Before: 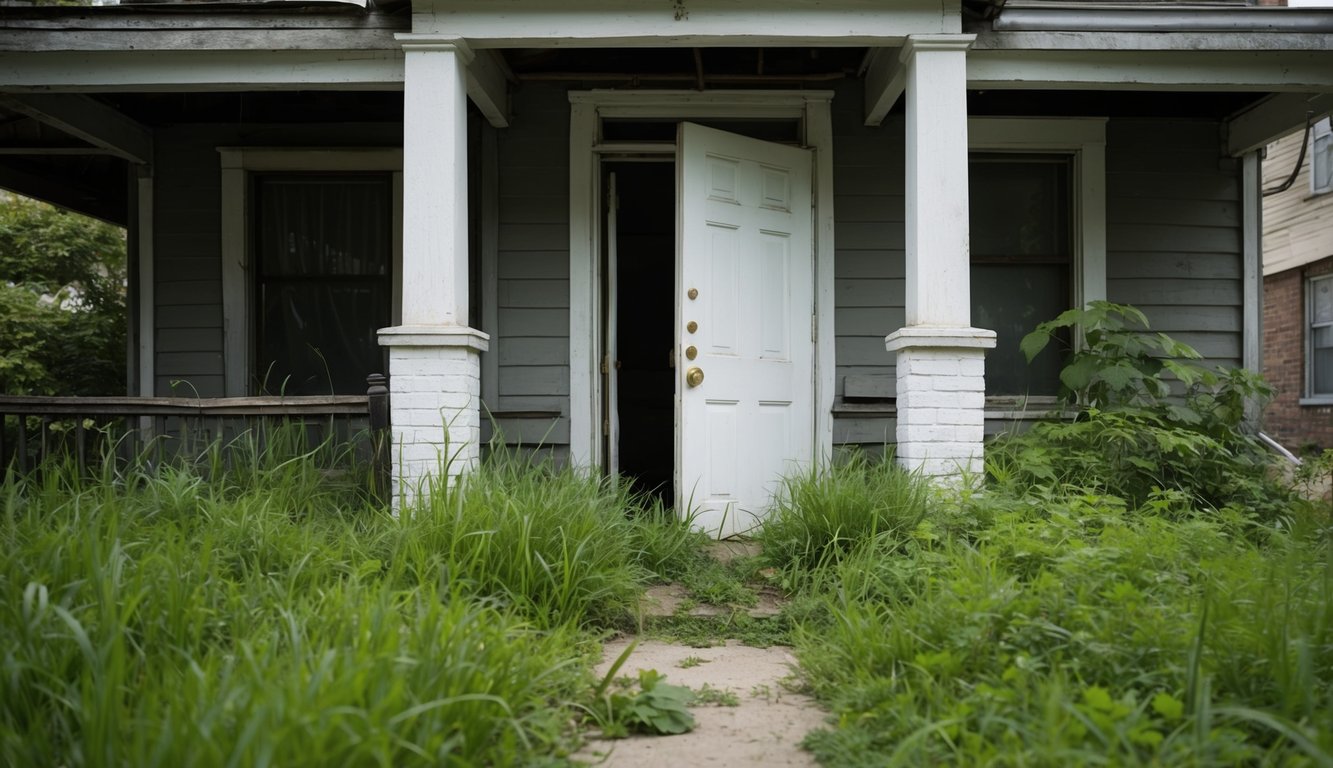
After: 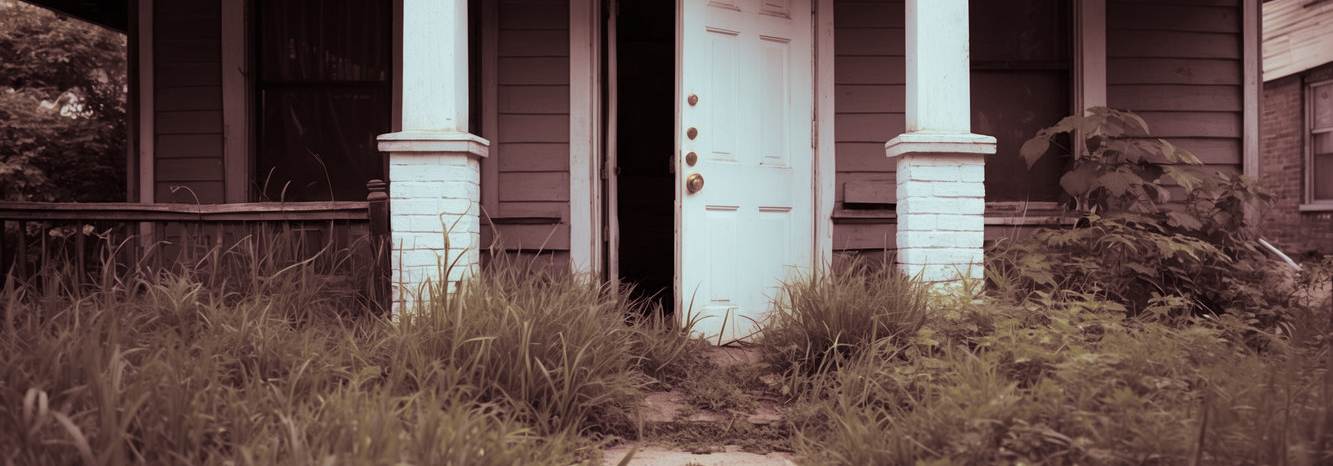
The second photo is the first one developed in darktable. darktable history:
split-toning: shadows › saturation 0.3, highlights › hue 180°, highlights › saturation 0.3, compress 0%
crop and rotate: top 25.357%, bottom 13.942%
